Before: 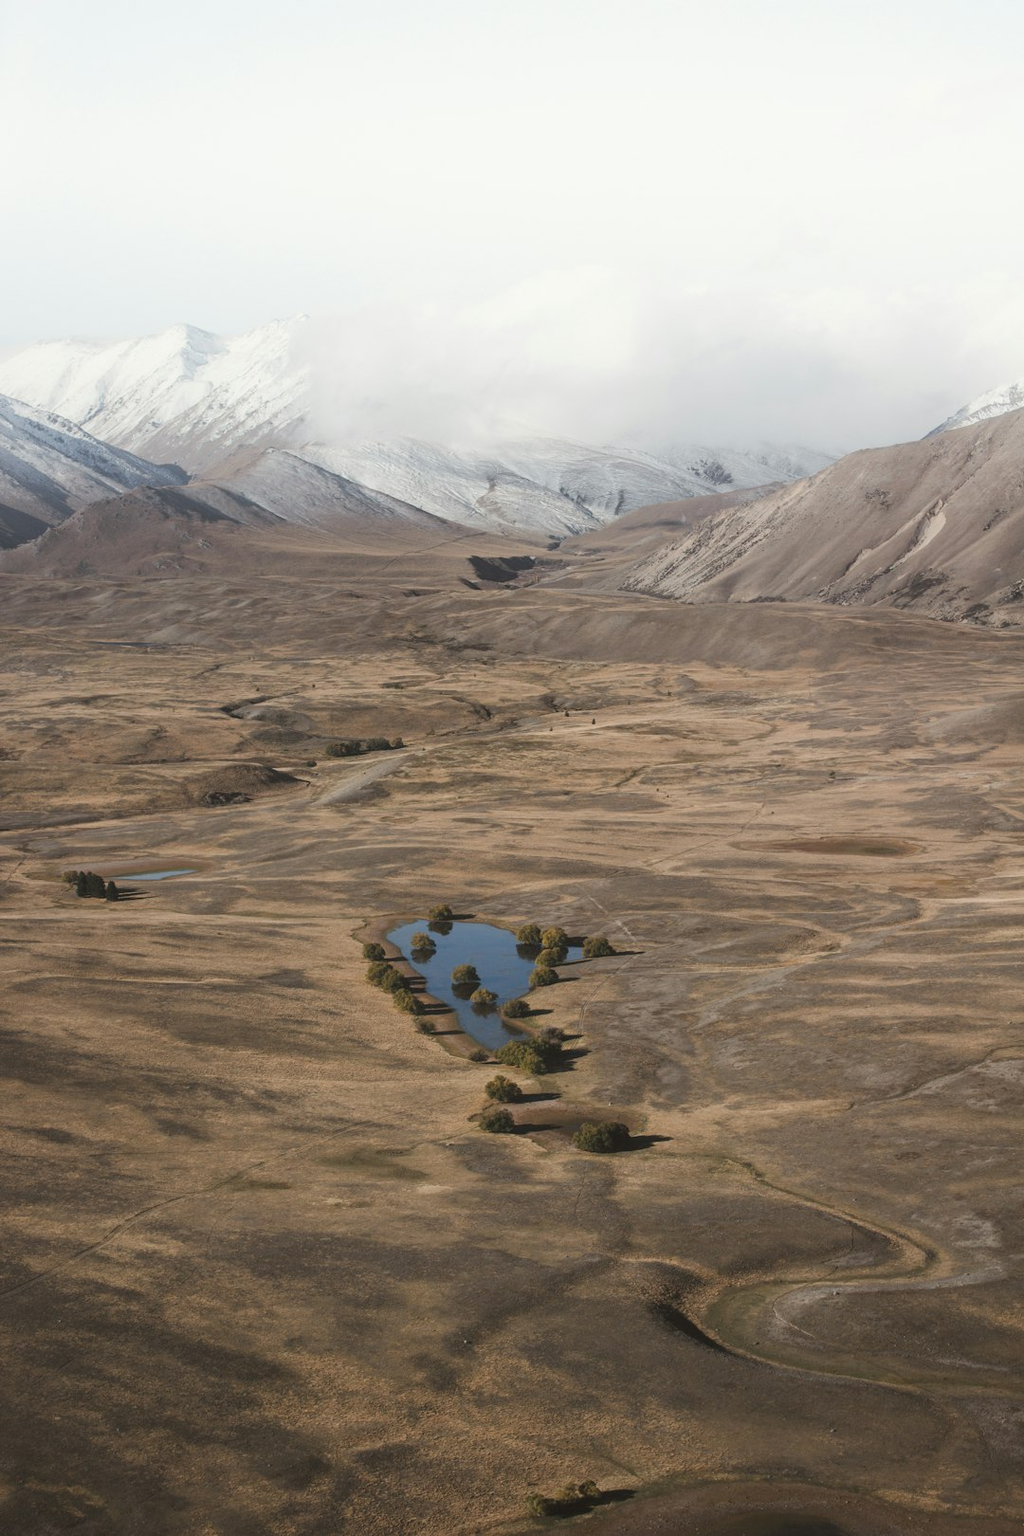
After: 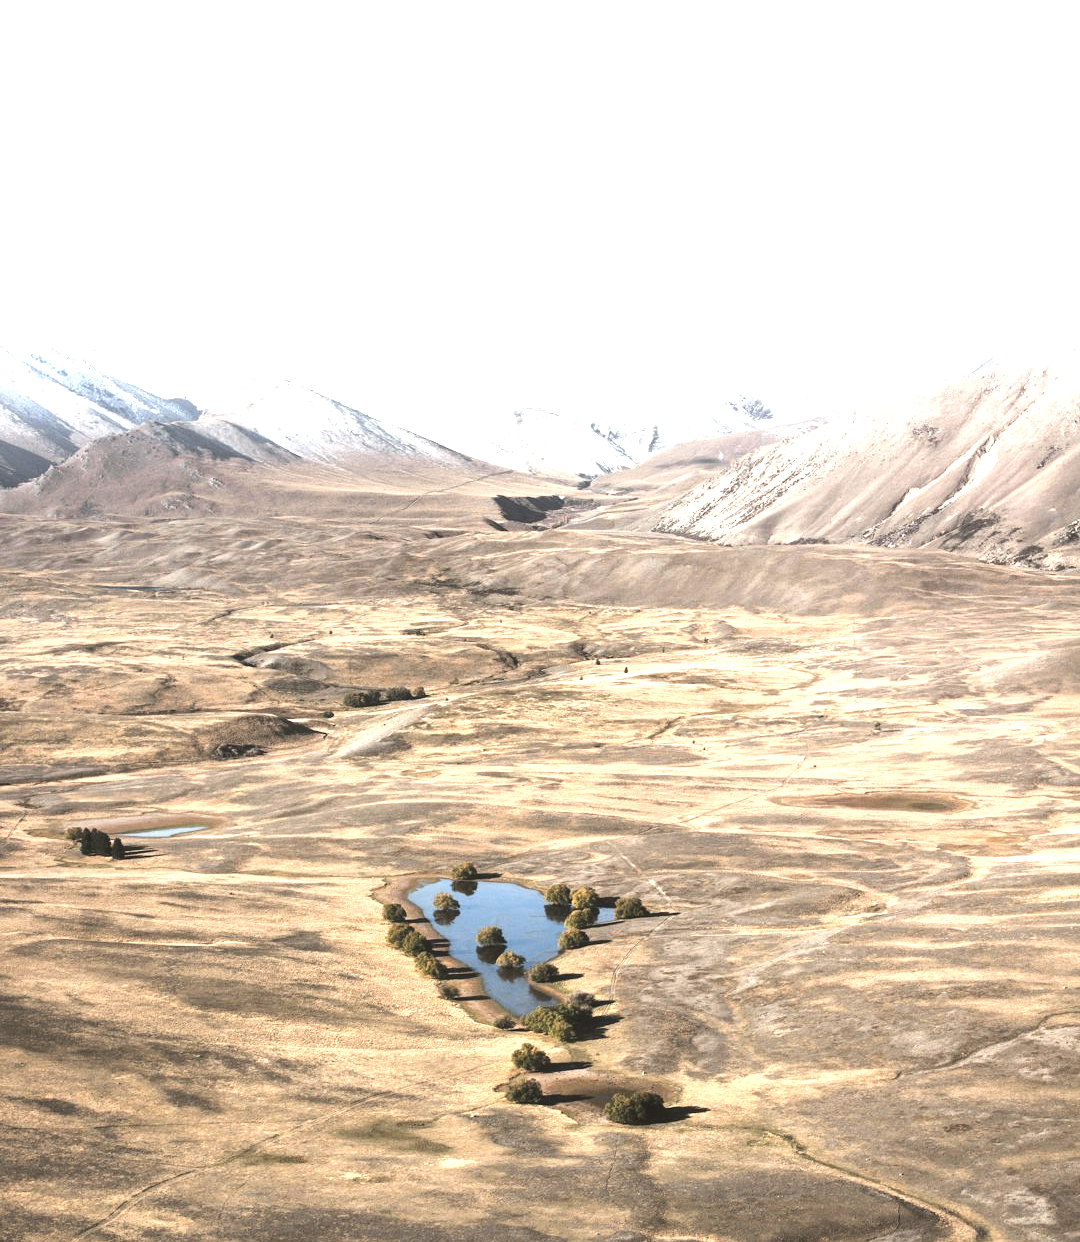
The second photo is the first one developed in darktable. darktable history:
local contrast: mode bilateral grid, contrast 20, coarseness 50, detail 120%, midtone range 0.2
exposure: black level correction 0, exposure 1.1 EV, compensate highlight preservation false
contrast brightness saturation: saturation -0.05
crop: top 5.667%, bottom 17.637%
tone equalizer: -8 EV -0.75 EV, -7 EV -0.7 EV, -6 EV -0.6 EV, -5 EV -0.4 EV, -3 EV 0.4 EV, -2 EV 0.6 EV, -1 EV 0.7 EV, +0 EV 0.75 EV, edges refinement/feathering 500, mask exposure compensation -1.57 EV, preserve details no
